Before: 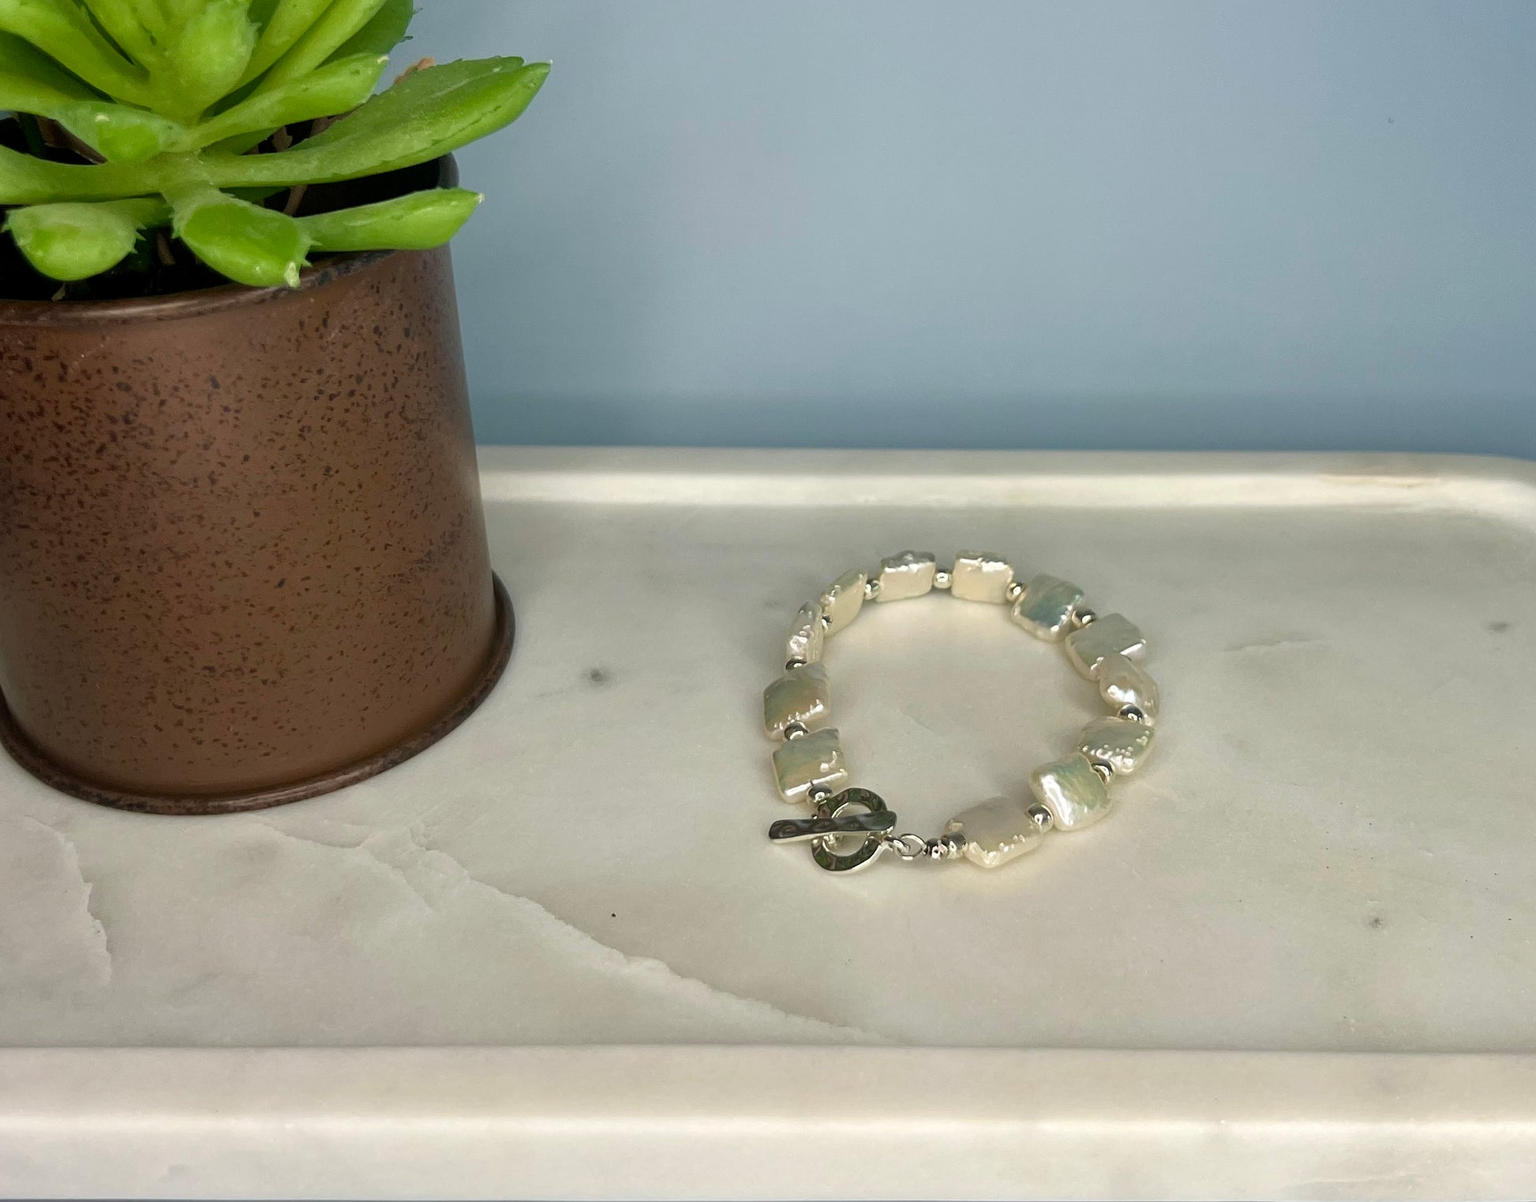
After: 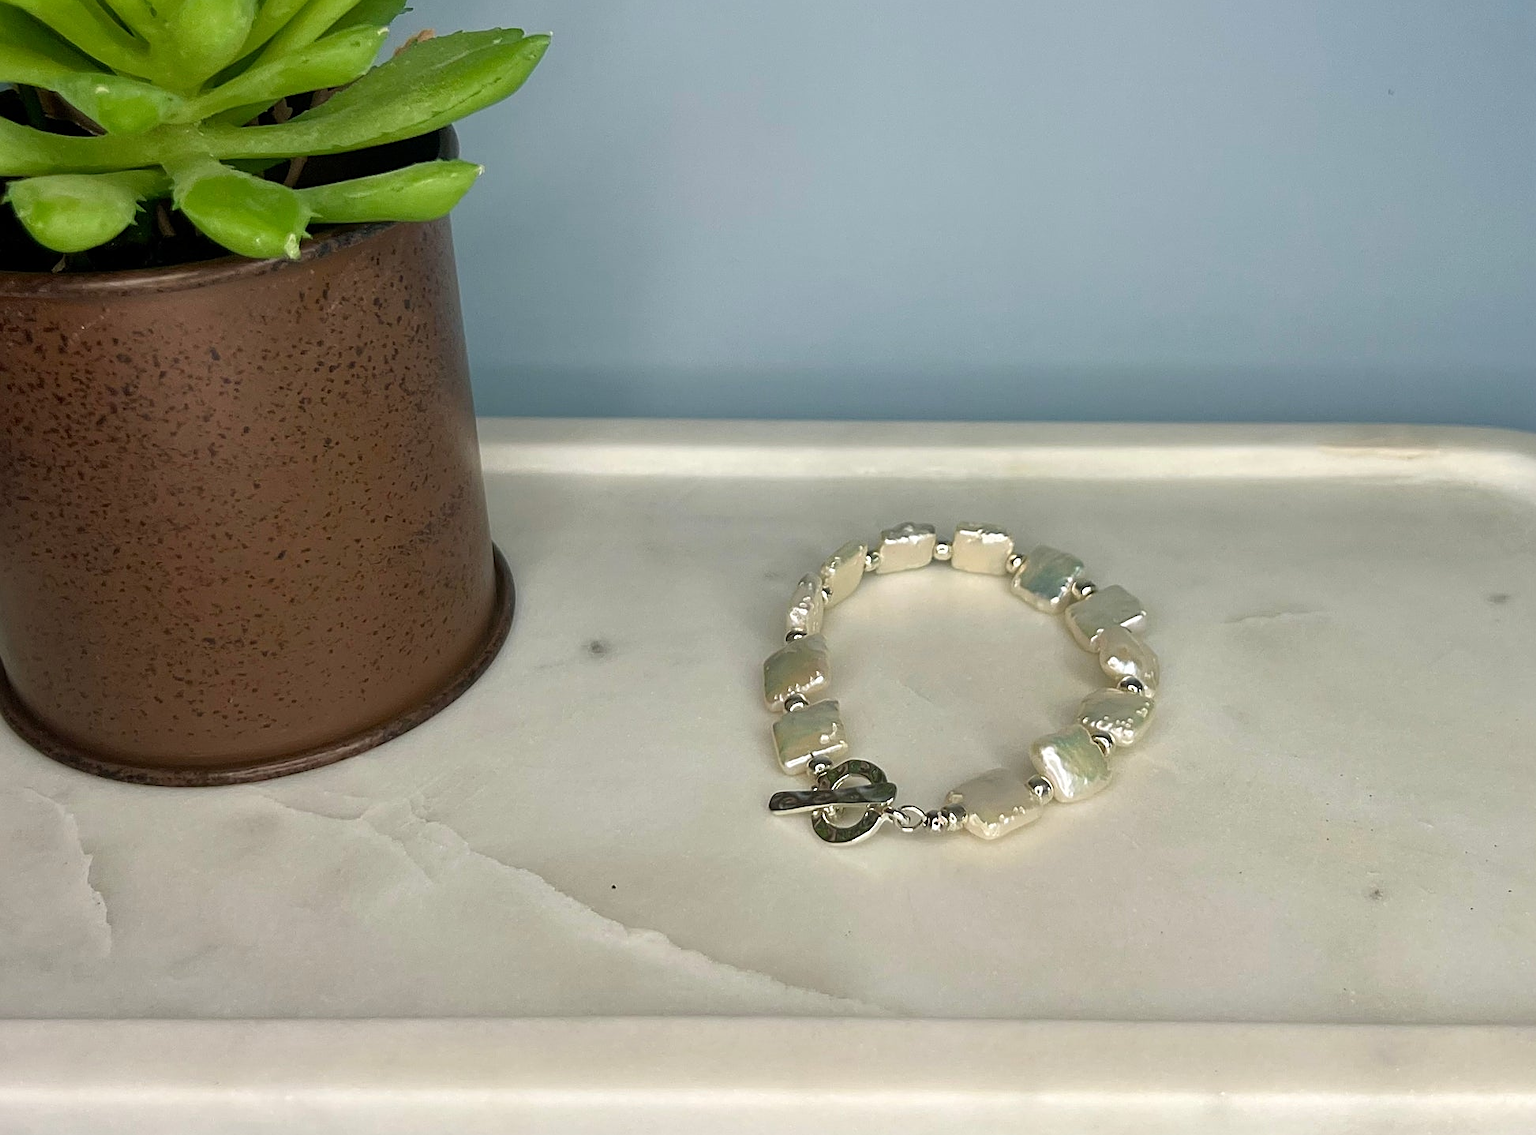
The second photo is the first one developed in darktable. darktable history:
crop and rotate: top 2.37%, bottom 3.181%
sharpen: on, module defaults
